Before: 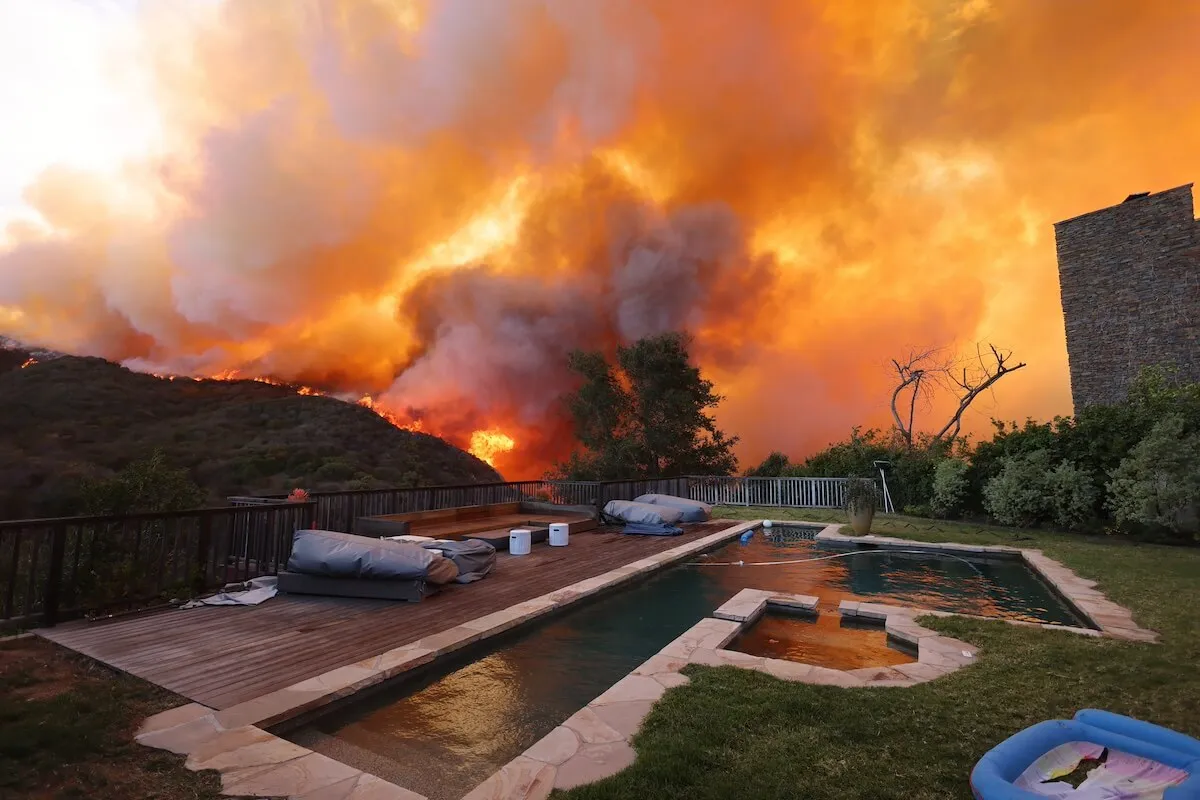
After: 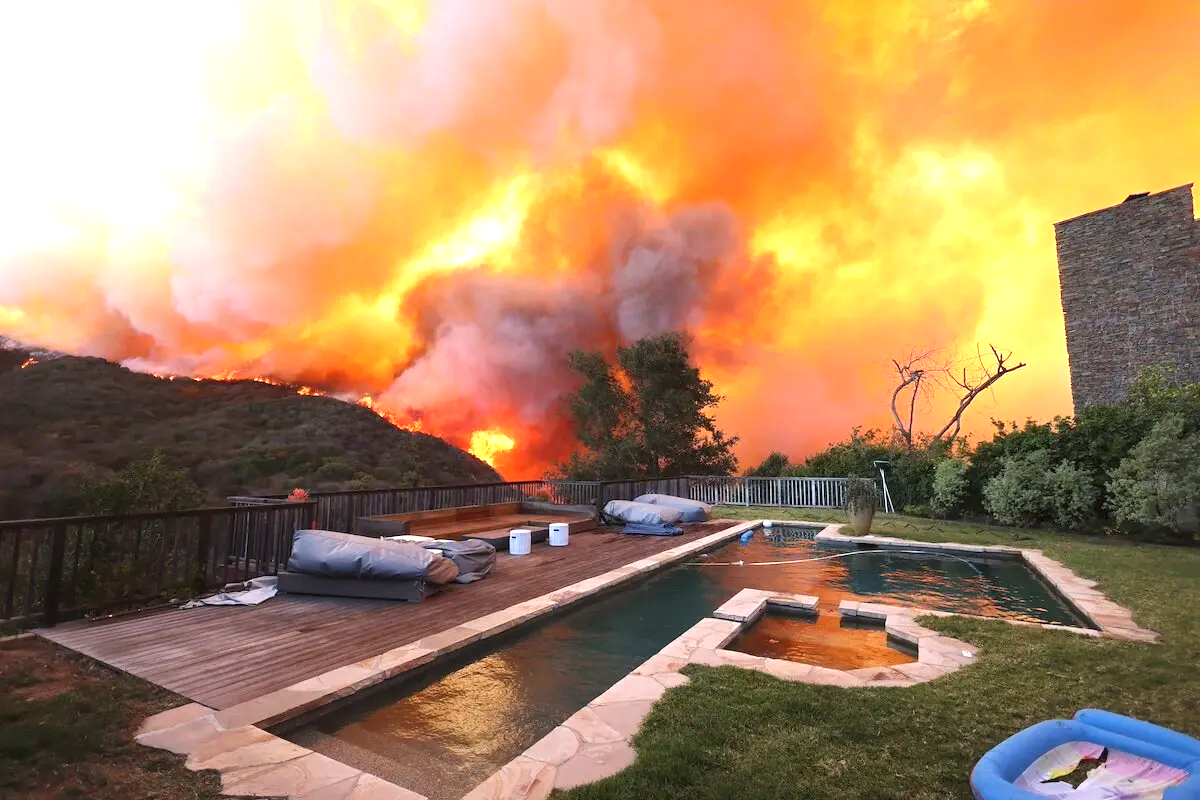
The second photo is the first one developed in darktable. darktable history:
exposure: black level correction 0, exposure 1.095 EV, compensate highlight preservation false
